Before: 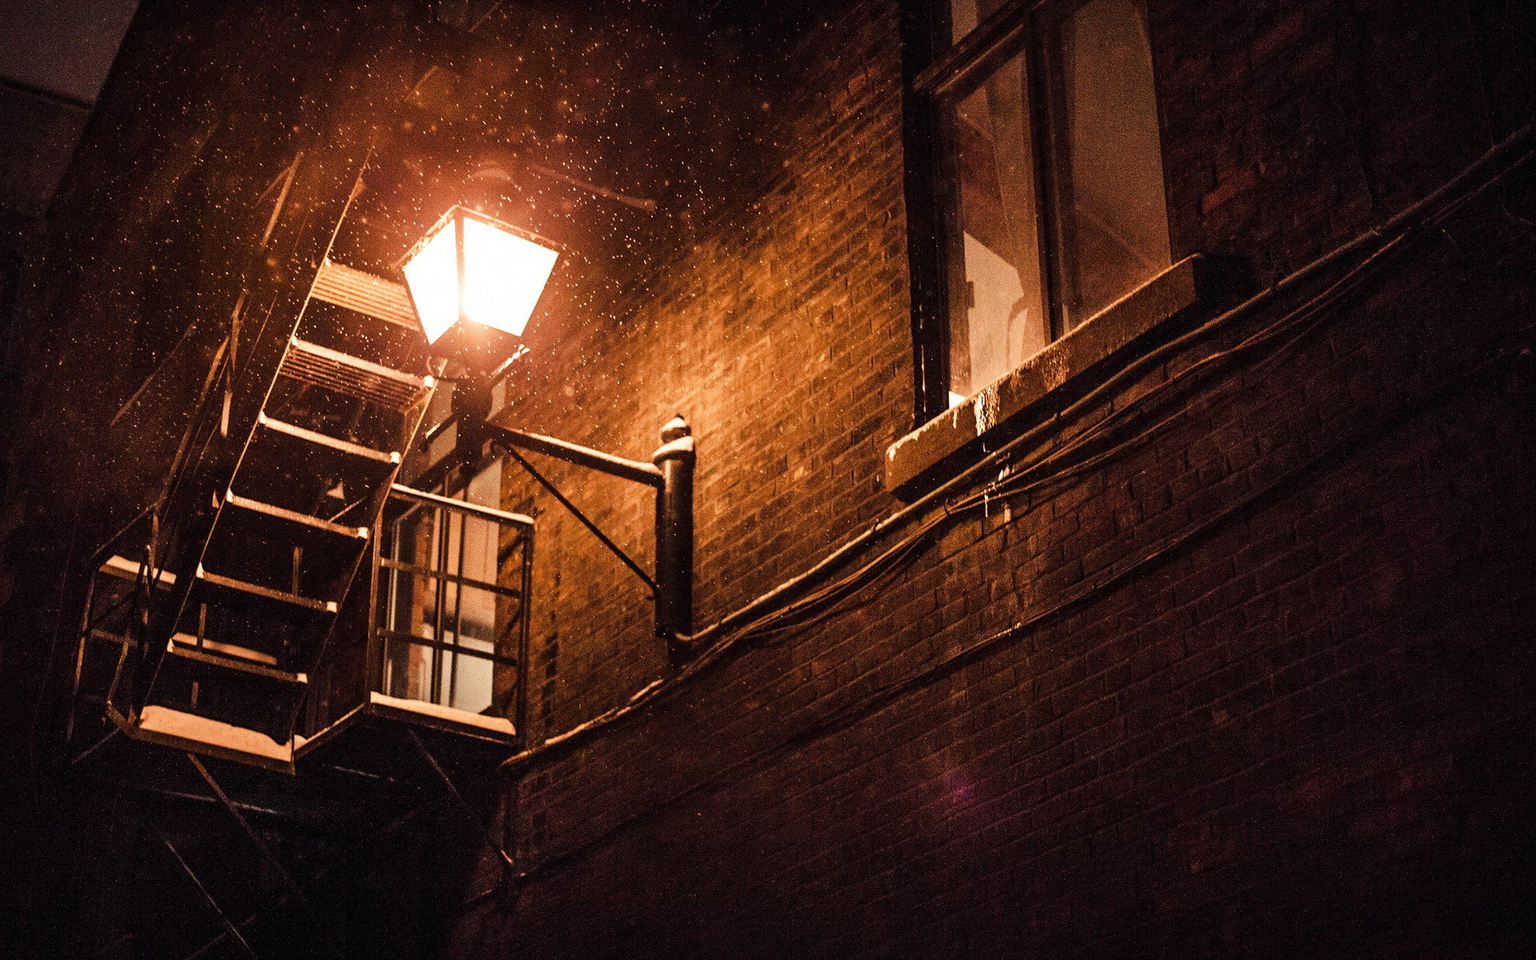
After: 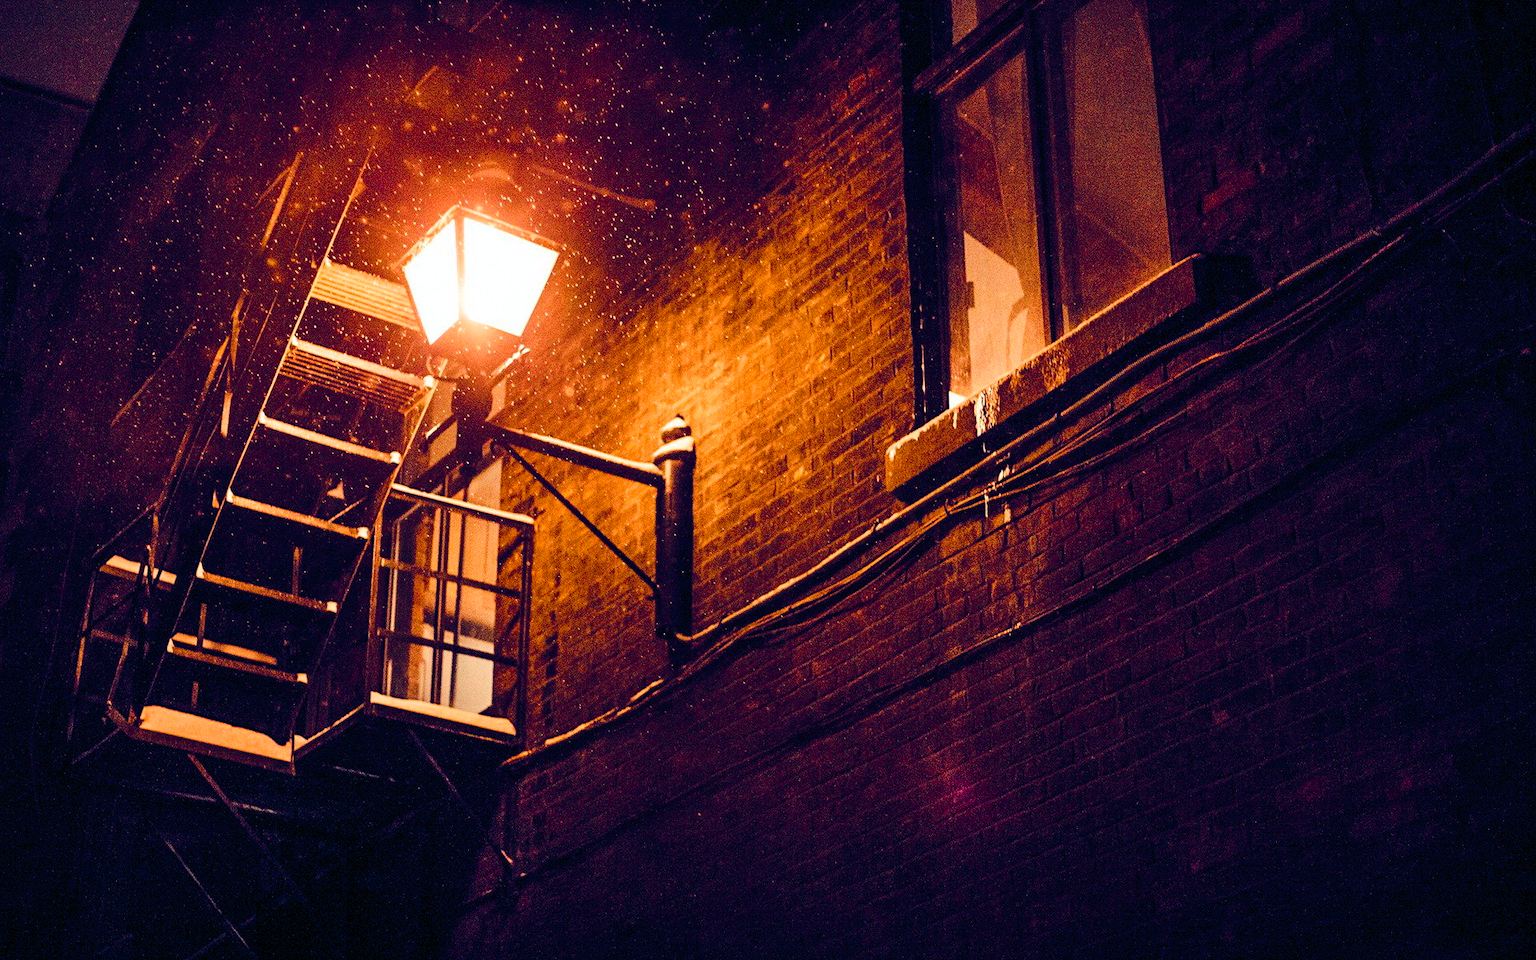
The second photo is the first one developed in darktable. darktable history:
color balance rgb: power › chroma 0.299%, power › hue 22.57°, global offset › chroma 0.254%, global offset › hue 257.99°, linear chroma grading › global chroma 15.522%, perceptual saturation grading › global saturation 34.761%, perceptual saturation grading › highlights -25.586%, perceptual saturation grading › shadows 25.814%, global vibrance 9.971%
tone curve: curves: ch0 [(0, 0) (0.003, 0.02) (0.011, 0.023) (0.025, 0.028) (0.044, 0.045) (0.069, 0.063) (0.1, 0.09) (0.136, 0.122) (0.177, 0.166) (0.224, 0.223) (0.277, 0.297) (0.335, 0.384) (0.399, 0.461) (0.468, 0.549) (0.543, 0.632) (0.623, 0.705) (0.709, 0.772) (0.801, 0.844) (0.898, 0.91) (1, 1)], color space Lab, independent channels, preserve colors none
